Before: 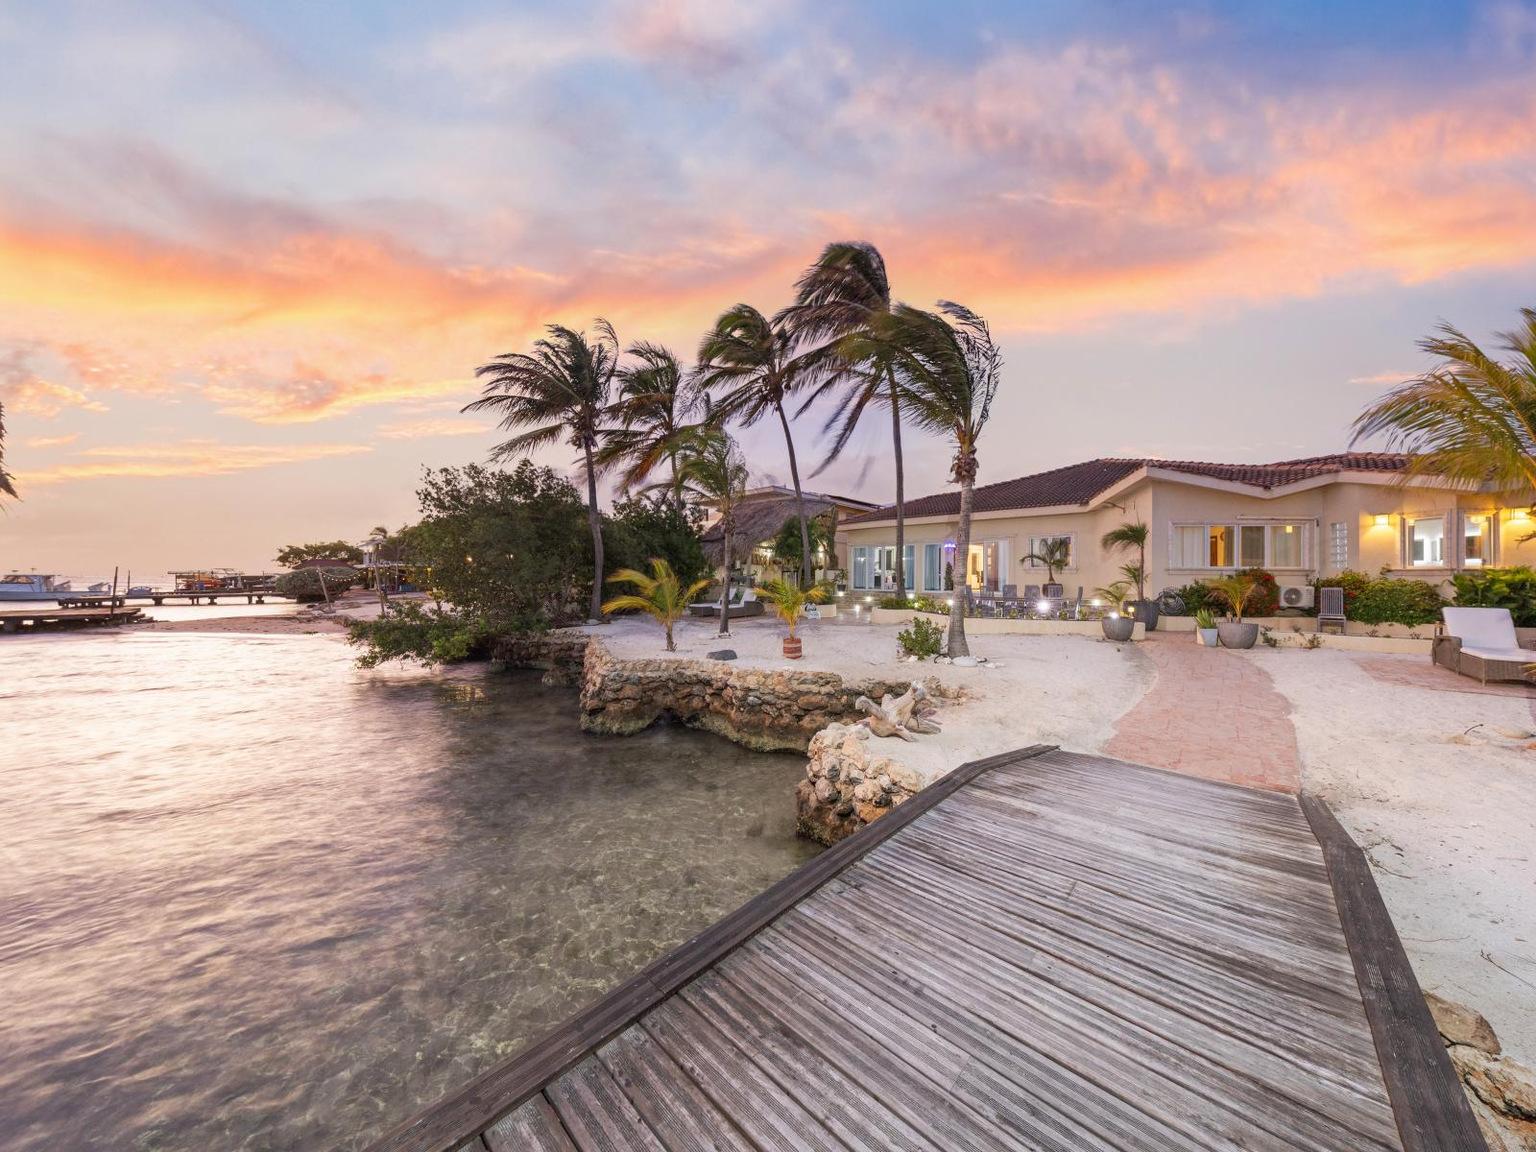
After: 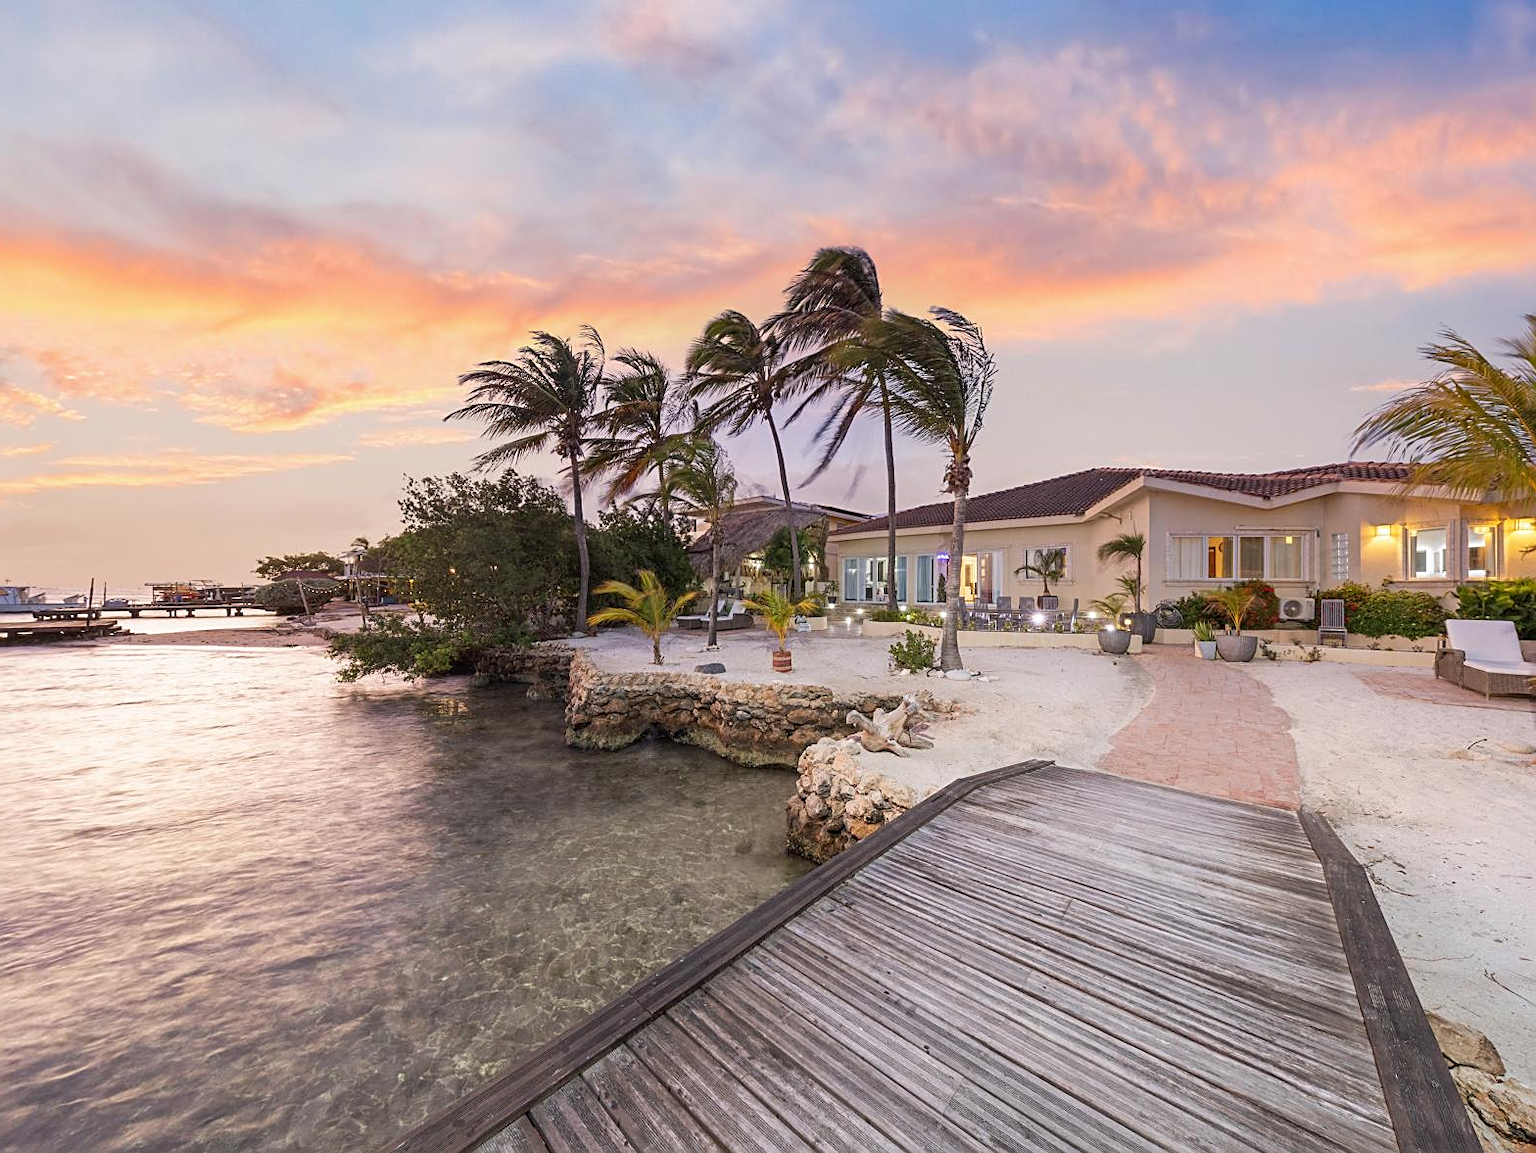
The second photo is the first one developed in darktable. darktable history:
sharpen: on, module defaults
crop: left 1.709%, right 0.269%, bottom 1.755%
